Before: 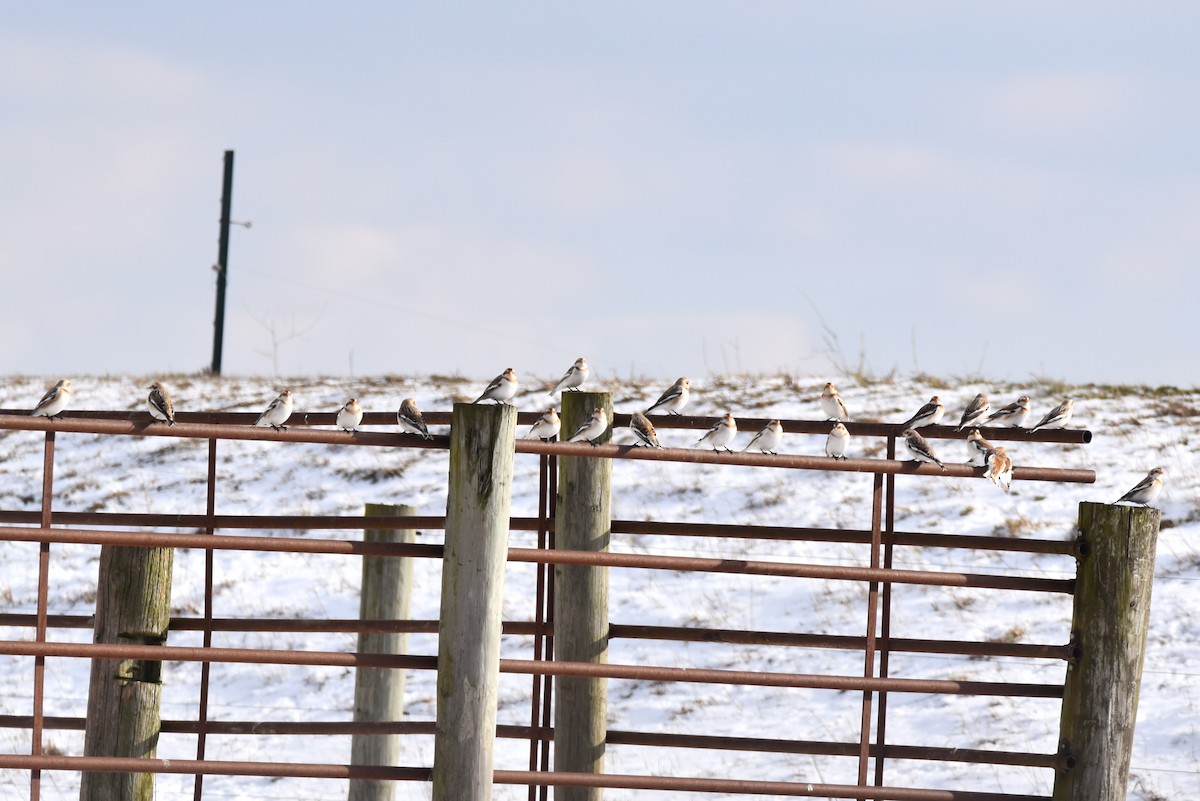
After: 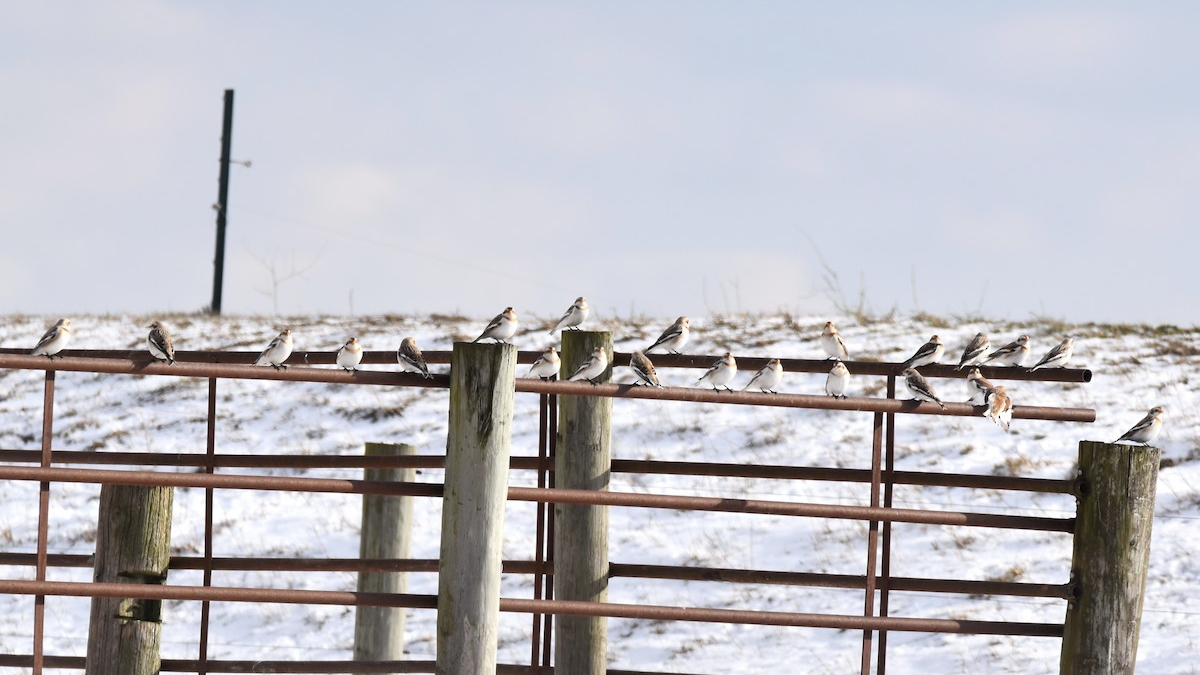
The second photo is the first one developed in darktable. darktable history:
crop: top 7.625%, bottom 8.027%
color correction: saturation 0.85
